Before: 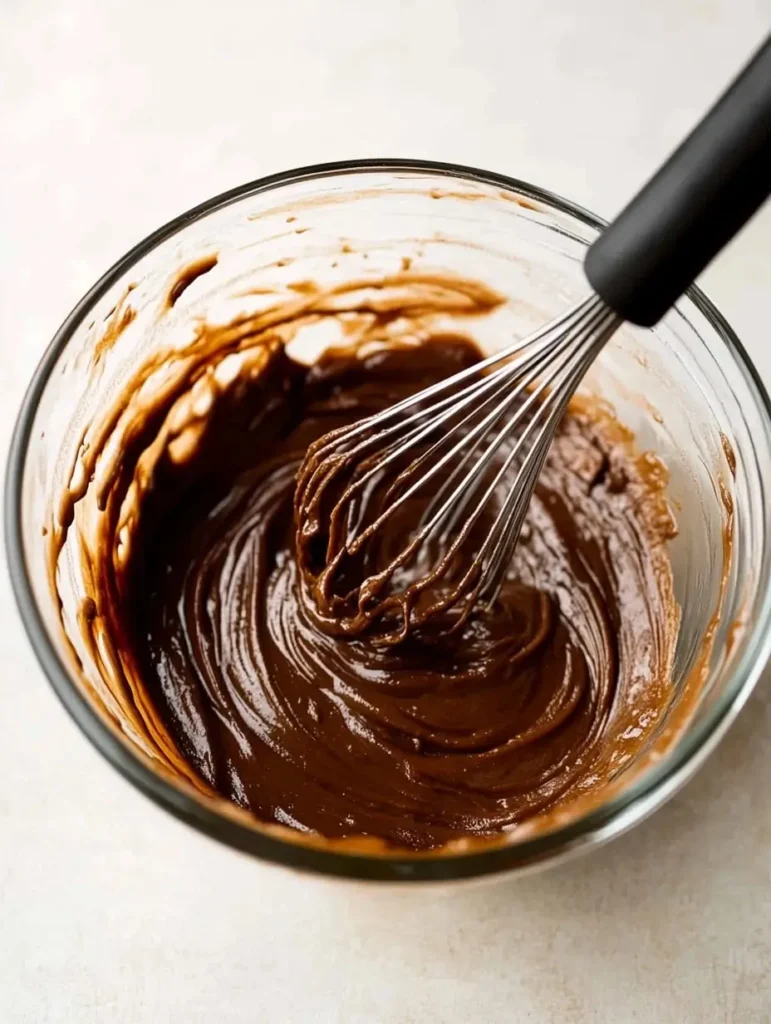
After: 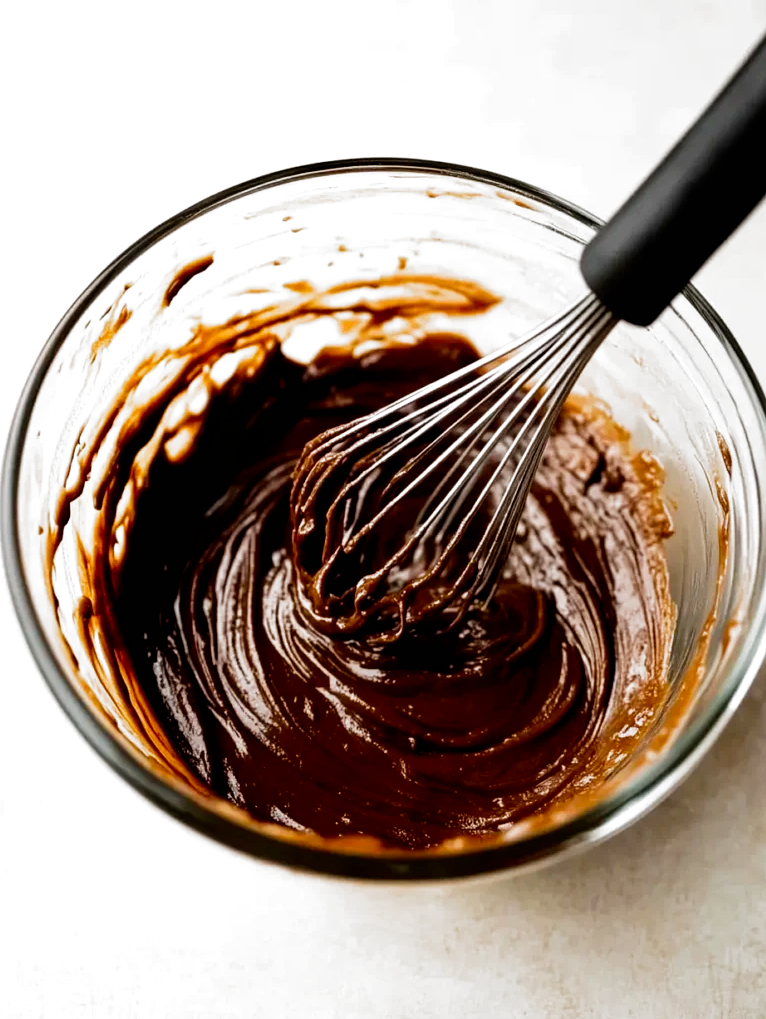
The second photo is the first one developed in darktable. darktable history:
filmic rgb: black relative exposure -8.2 EV, white relative exposure 2.2 EV, threshold 3 EV, hardness 7.11, latitude 75%, contrast 1.325, highlights saturation mix -2%, shadows ↔ highlights balance 30%, preserve chrominance no, color science v5 (2021), contrast in shadows safe, contrast in highlights safe, enable highlight reconstruction true
crop and rotate: left 0.614%, top 0.179%, bottom 0.309%
tone equalizer: on, module defaults
